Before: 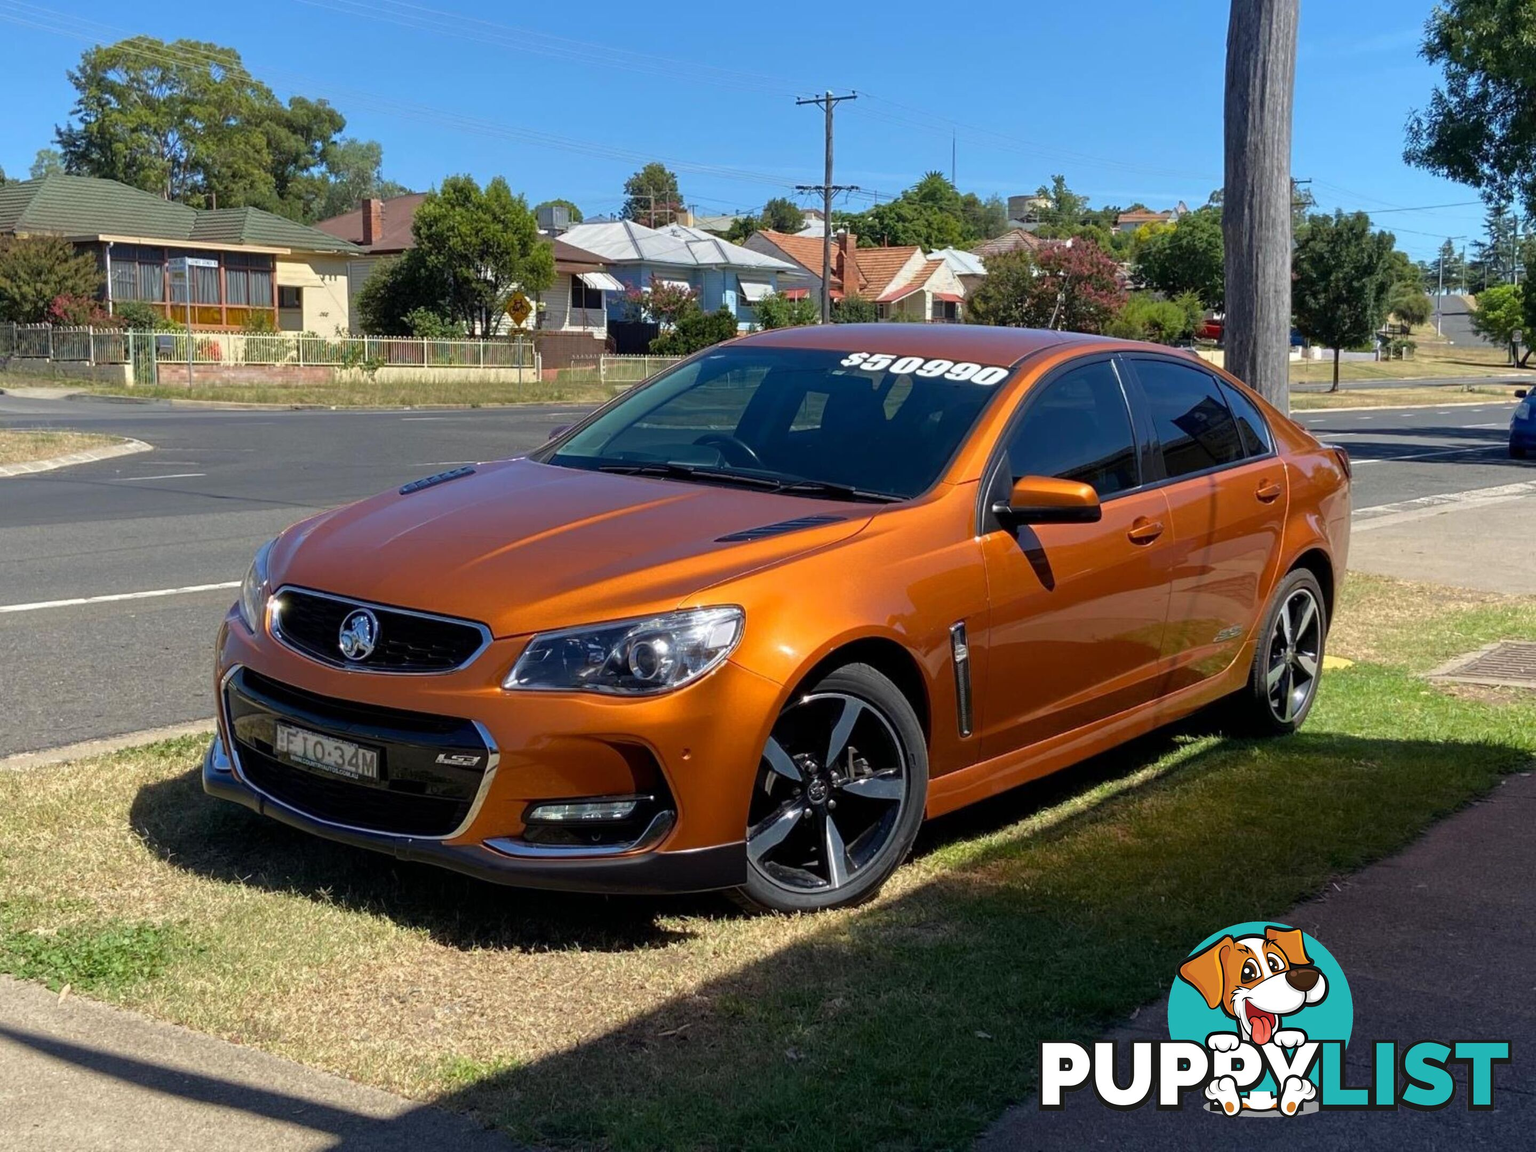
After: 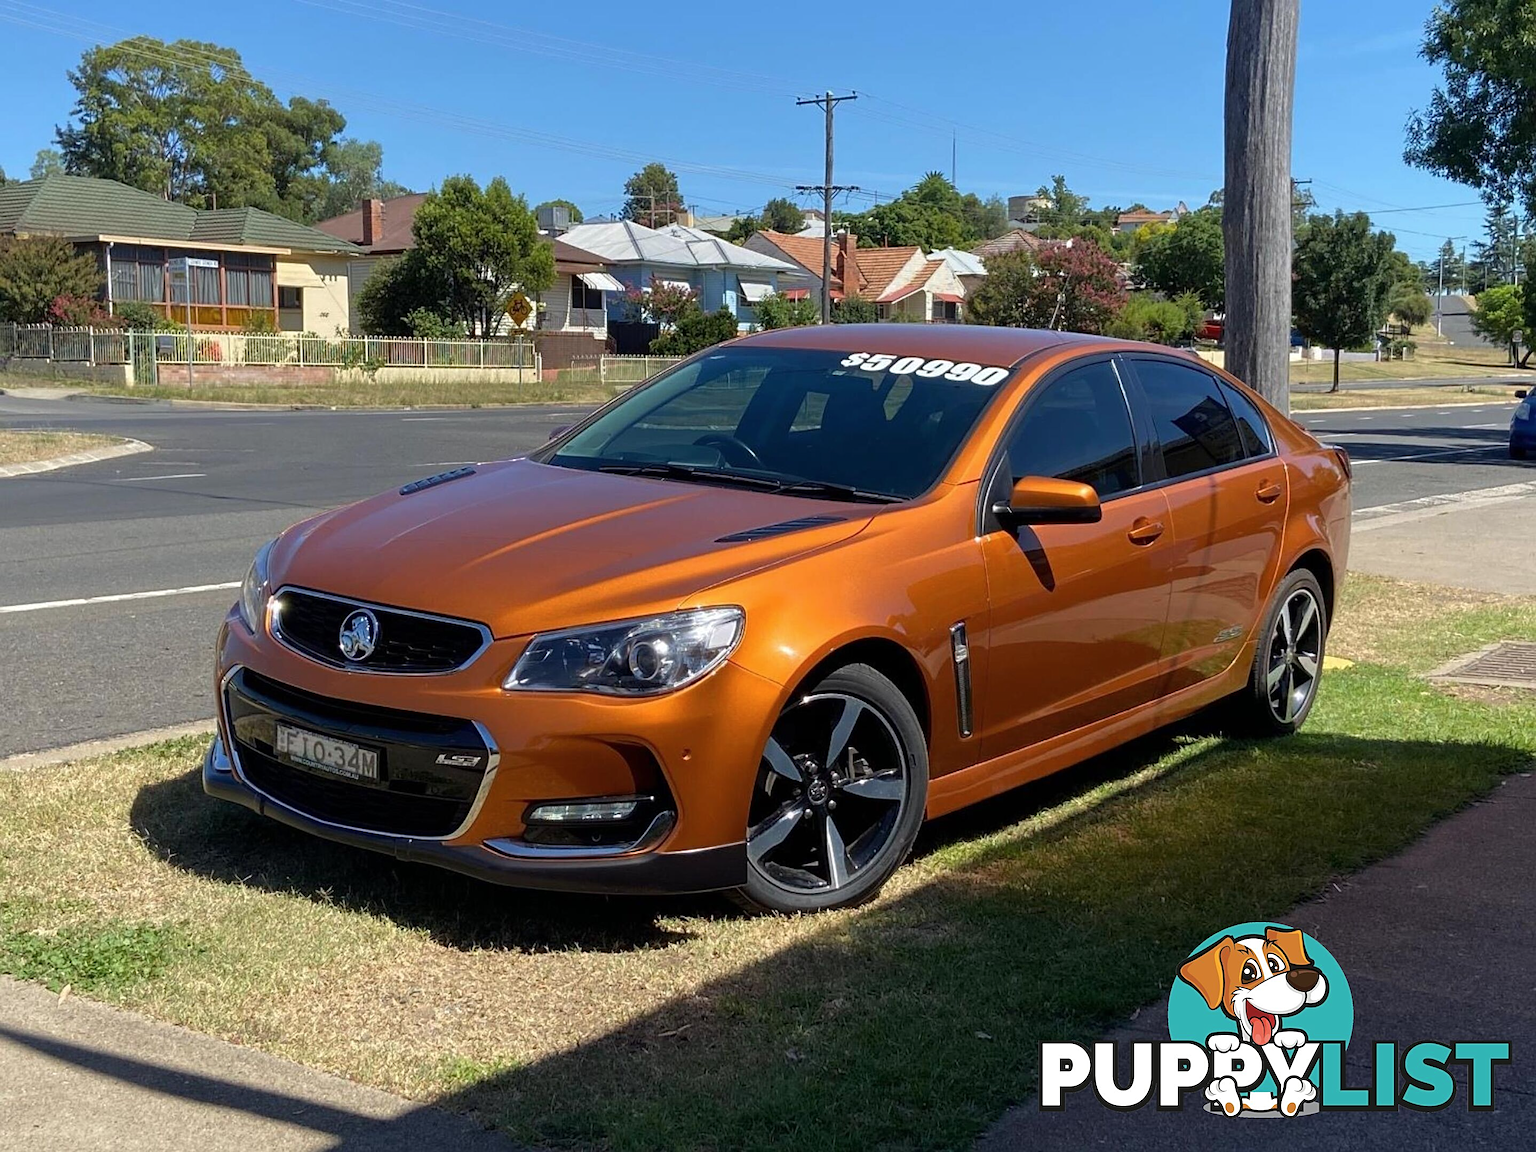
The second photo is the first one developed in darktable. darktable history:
contrast brightness saturation: saturation -0.047
sharpen: on, module defaults
